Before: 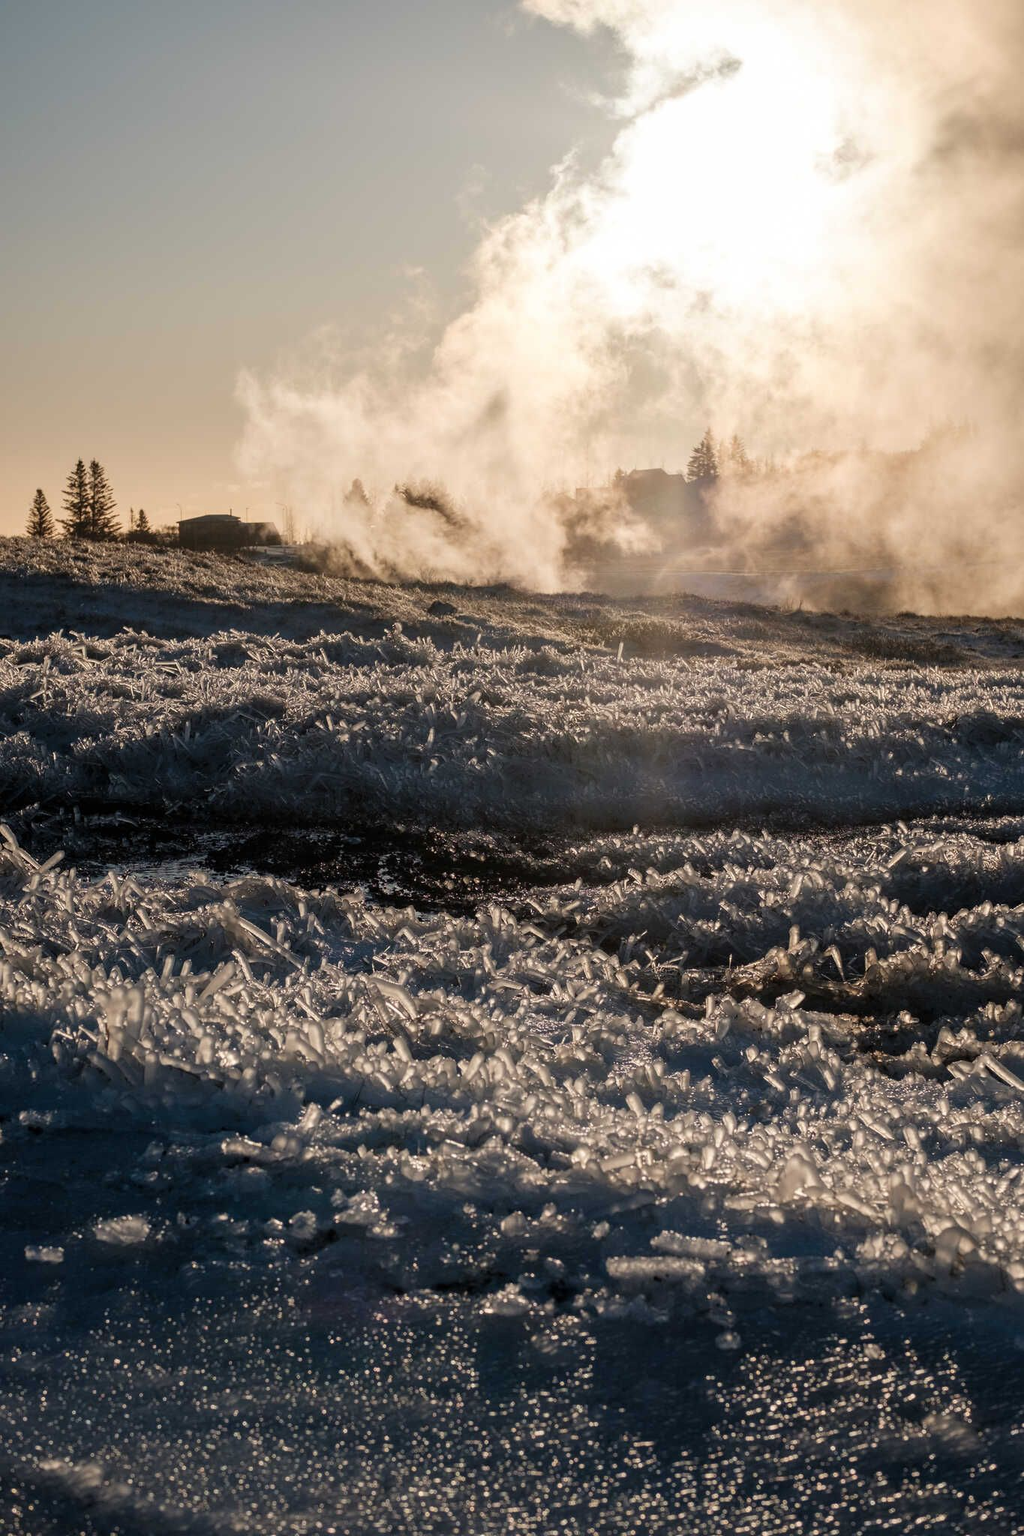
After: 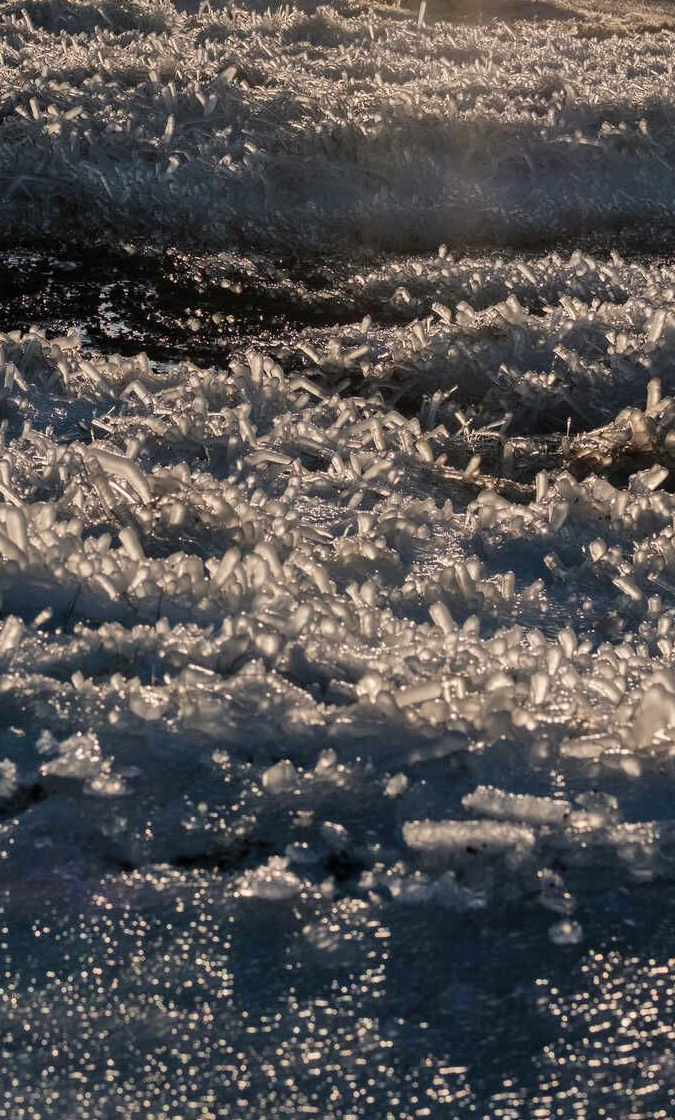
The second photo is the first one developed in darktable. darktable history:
crop: left 29.672%, top 41.786%, right 20.851%, bottom 3.487%
shadows and highlights: low approximation 0.01, soften with gaussian
